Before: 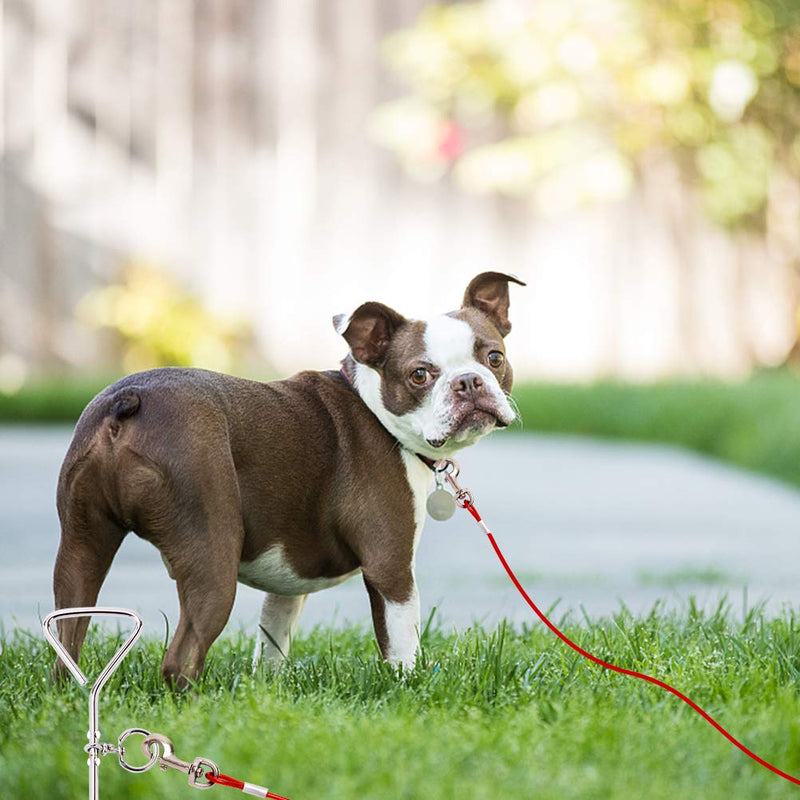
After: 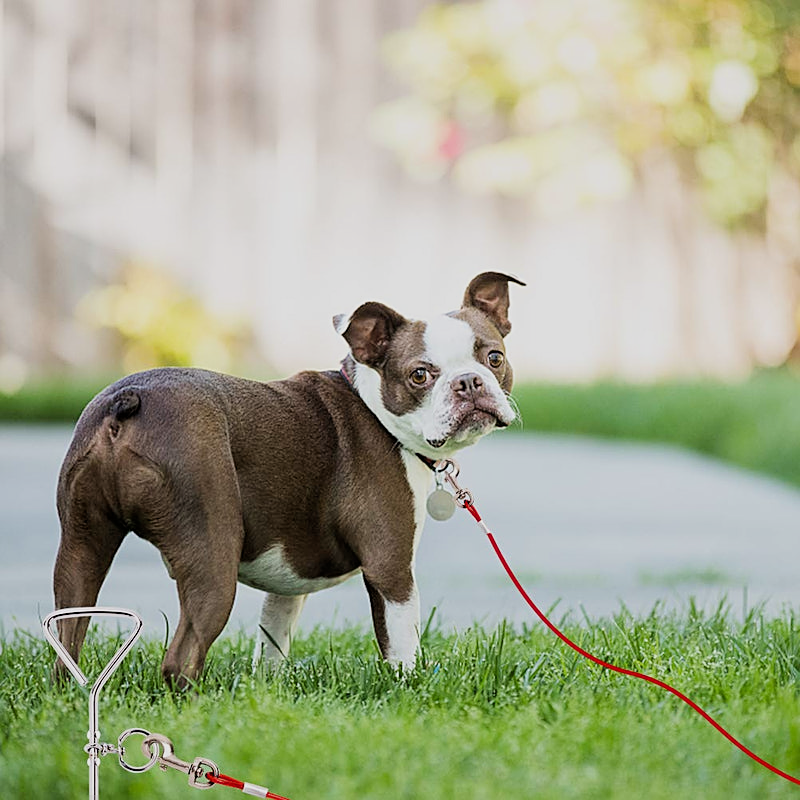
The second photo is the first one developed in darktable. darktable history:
sharpen: on, module defaults
filmic rgb: white relative exposure 3.85 EV, hardness 4.3
